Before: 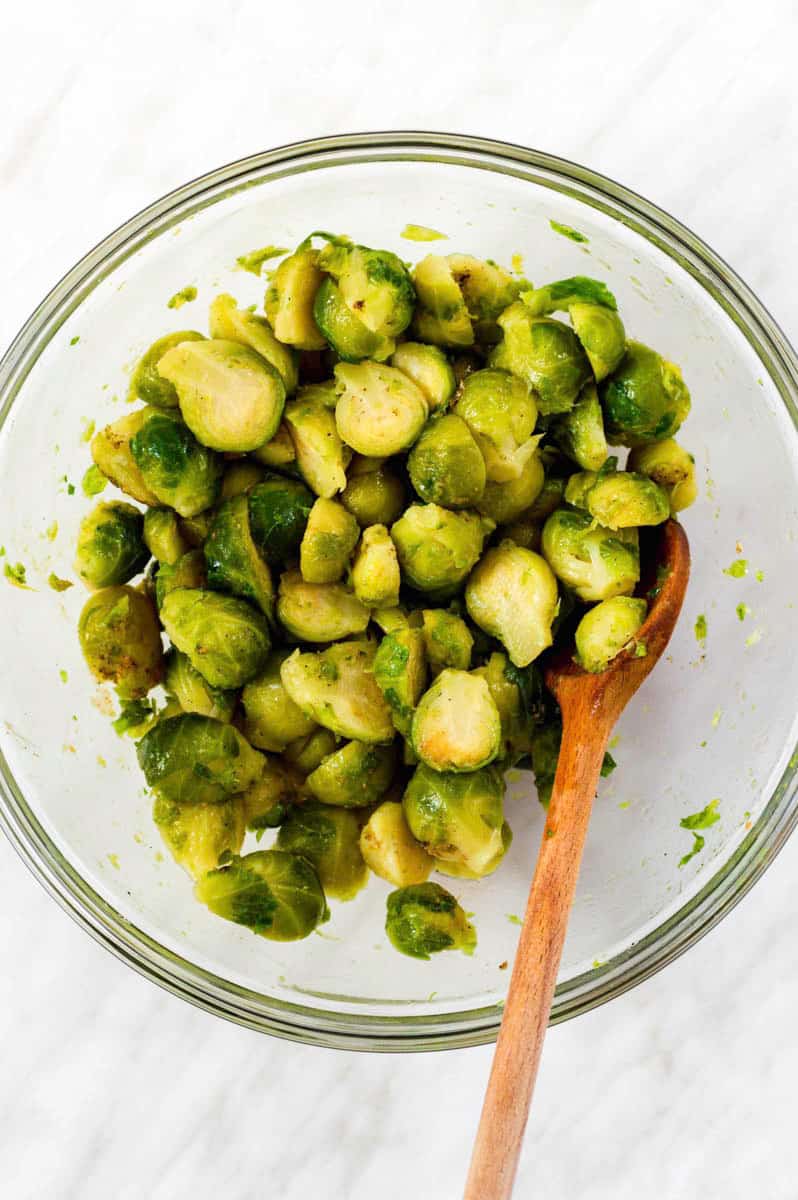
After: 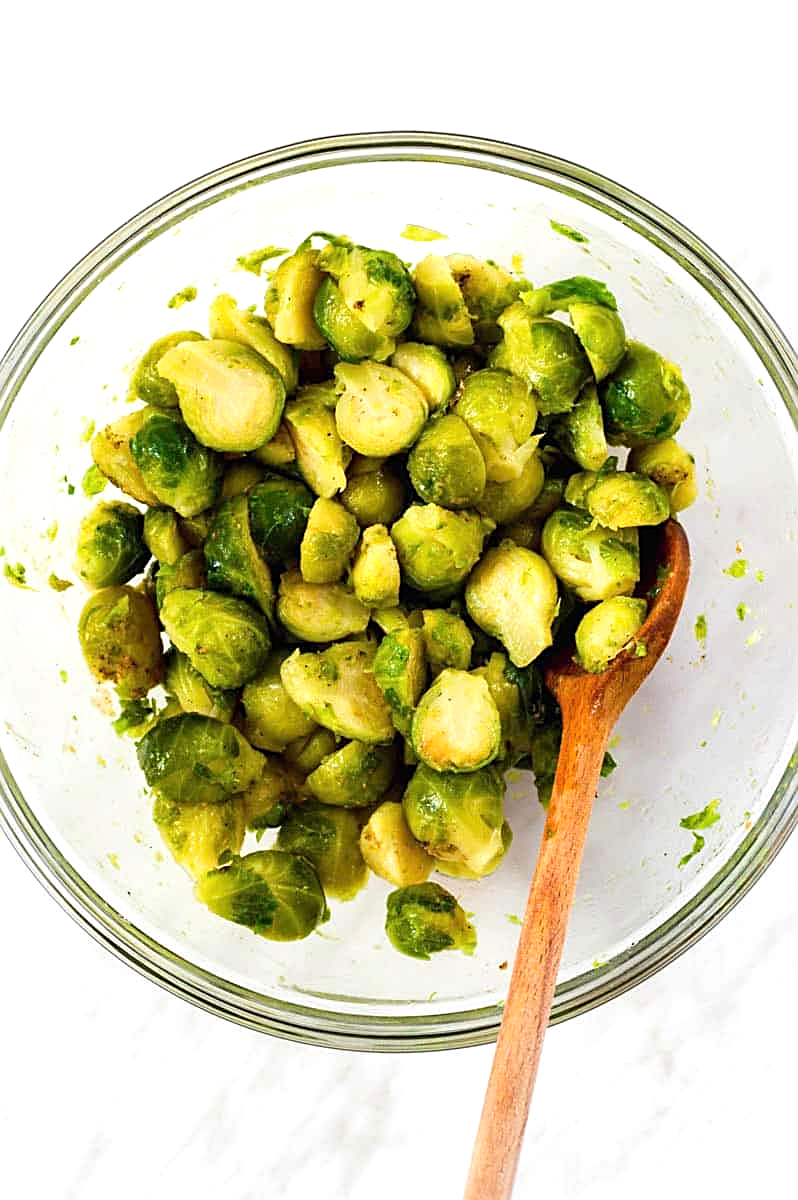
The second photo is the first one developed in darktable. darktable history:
exposure: exposure 0.3 EV, compensate highlight preservation false
sharpen: amount 0.575
